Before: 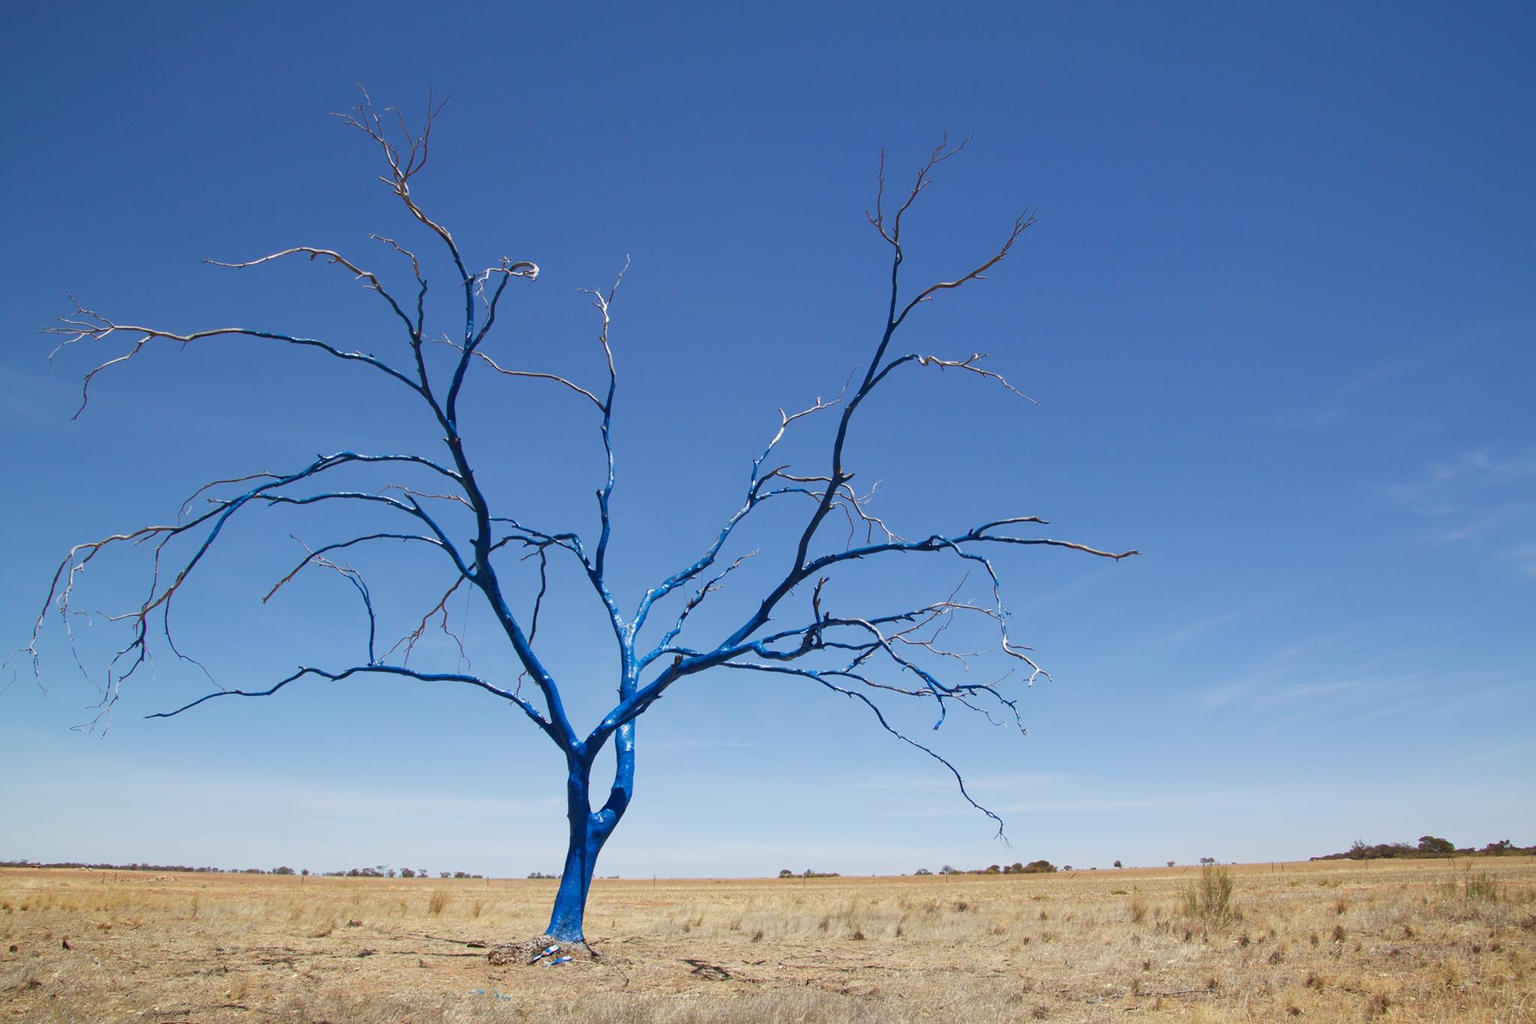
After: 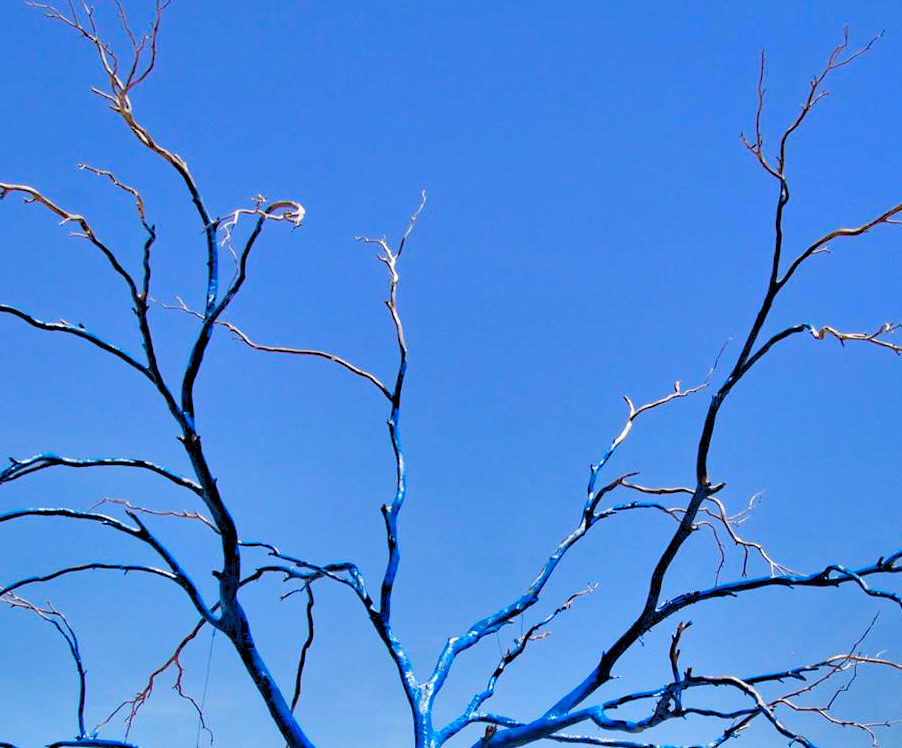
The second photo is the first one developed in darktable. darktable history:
crop: left 20.248%, top 10.86%, right 35.675%, bottom 34.321%
levels: levels [0.072, 0.414, 0.976]
shadows and highlights: shadows 20.91, highlights -82.73, soften with gaussian
haze removal: strength 0.29, distance 0.25, compatibility mode true, adaptive false
